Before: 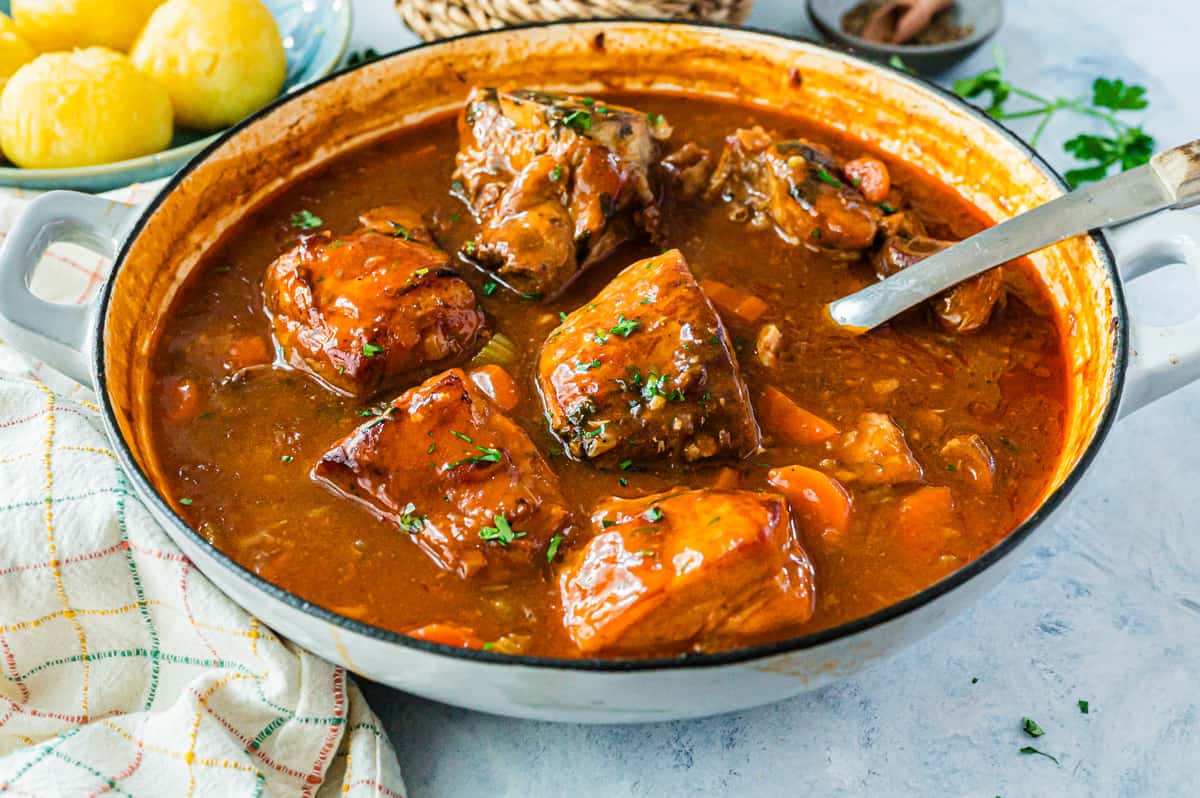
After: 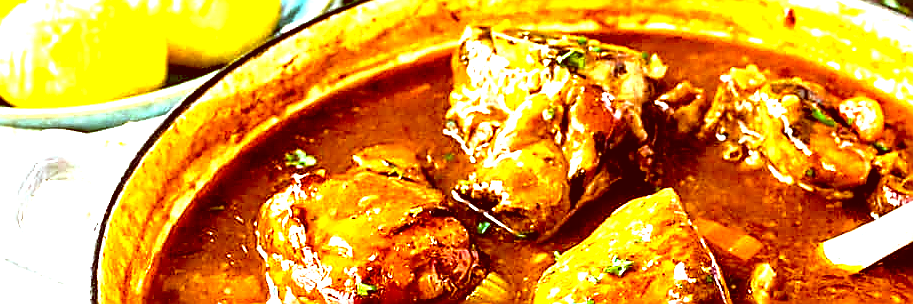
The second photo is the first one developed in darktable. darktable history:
local contrast: mode bilateral grid, contrast 20, coarseness 51, detail 162%, midtone range 0.2
crop: left 0.533%, top 7.644%, right 23.357%, bottom 54.155%
color correction: highlights a* 9.14, highlights b* 8.77, shadows a* 39.43, shadows b* 39.43, saturation 0.786
exposure: black level correction 0.011, exposure 1.078 EV, compensate highlight preservation false
tone equalizer: -8 EV -0.425 EV, -7 EV -0.376 EV, -6 EV -0.363 EV, -5 EV -0.227 EV, -3 EV 0.194 EV, -2 EV 0.355 EV, -1 EV 0.386 EV, +0 EV 0.43 EV
color balance rgb: shadows lift › chroma 5.752%, shadows lift › hue 237.29°, perceptual saturation grading › global saturation 25.316%, global vibrance 30.266%, contrast 10.441%
sharpen: radius 1.362, amount 1.246, threshold 0.746
